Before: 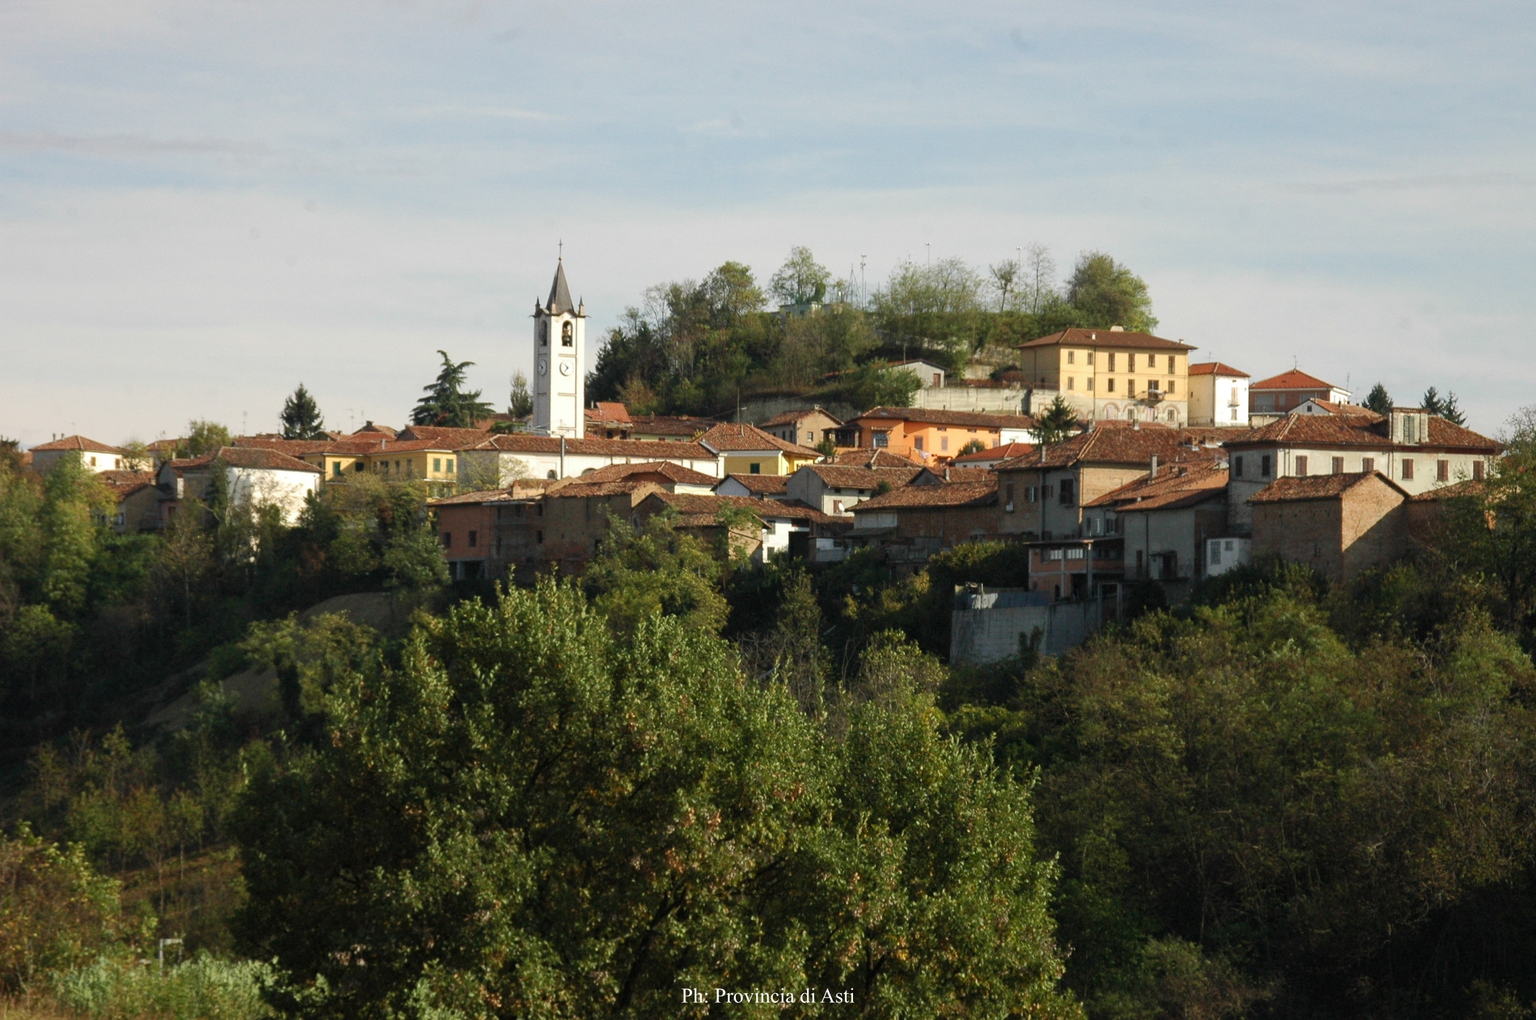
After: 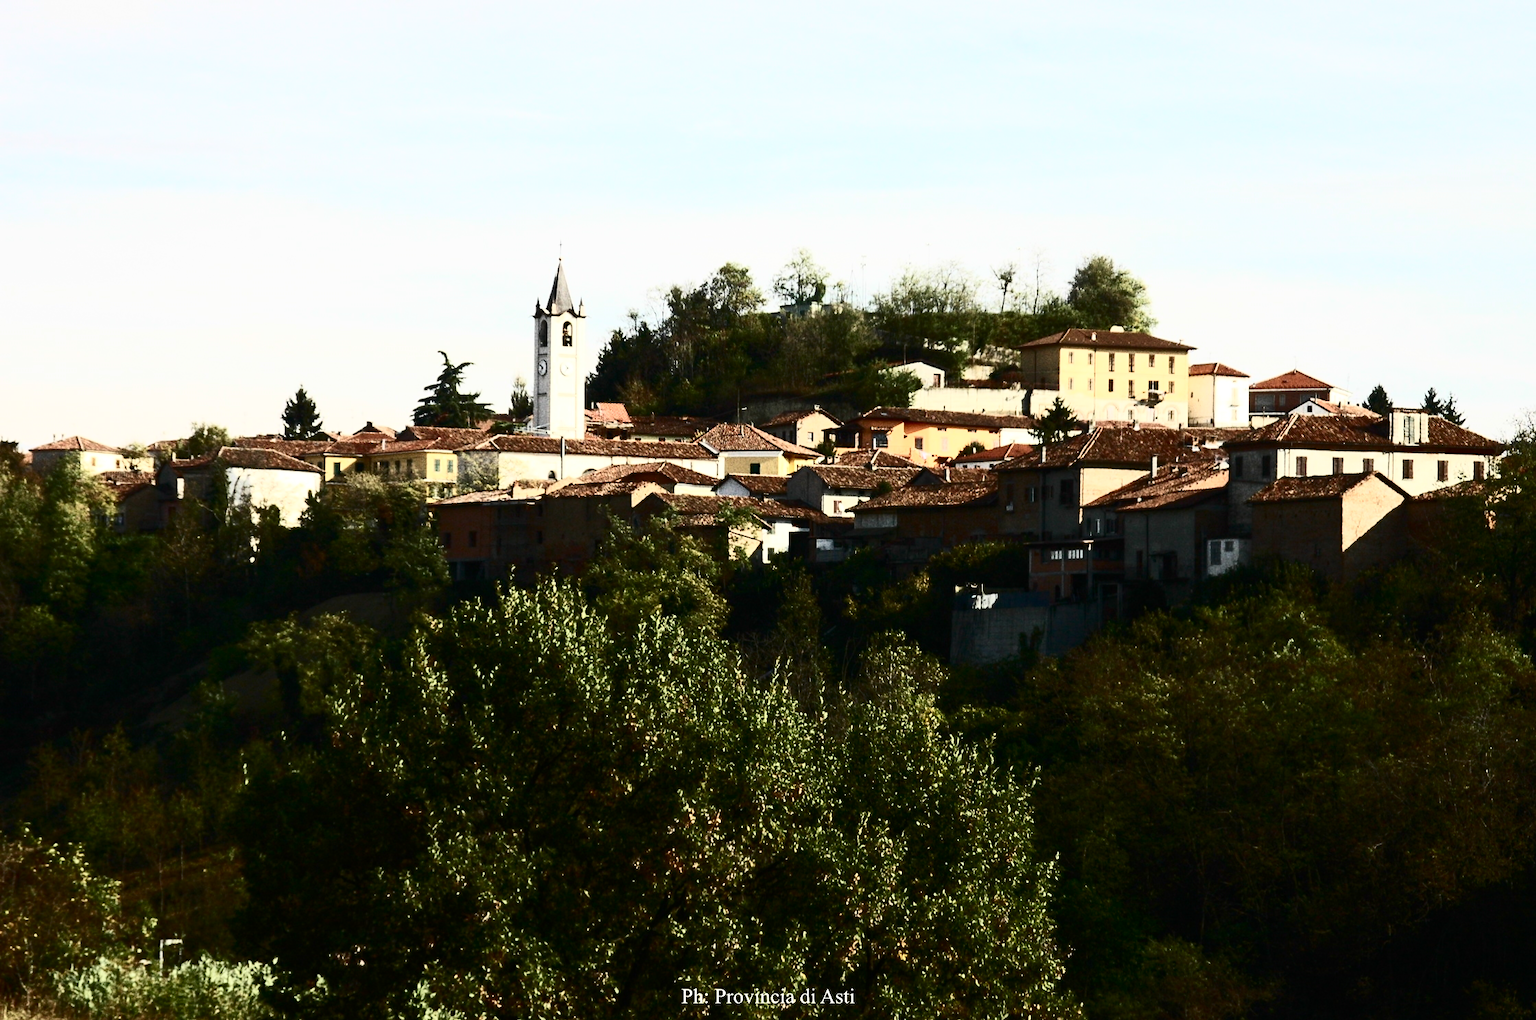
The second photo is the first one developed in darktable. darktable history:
contrast brightness saturation: contrast 0.924, brightness 0.198
